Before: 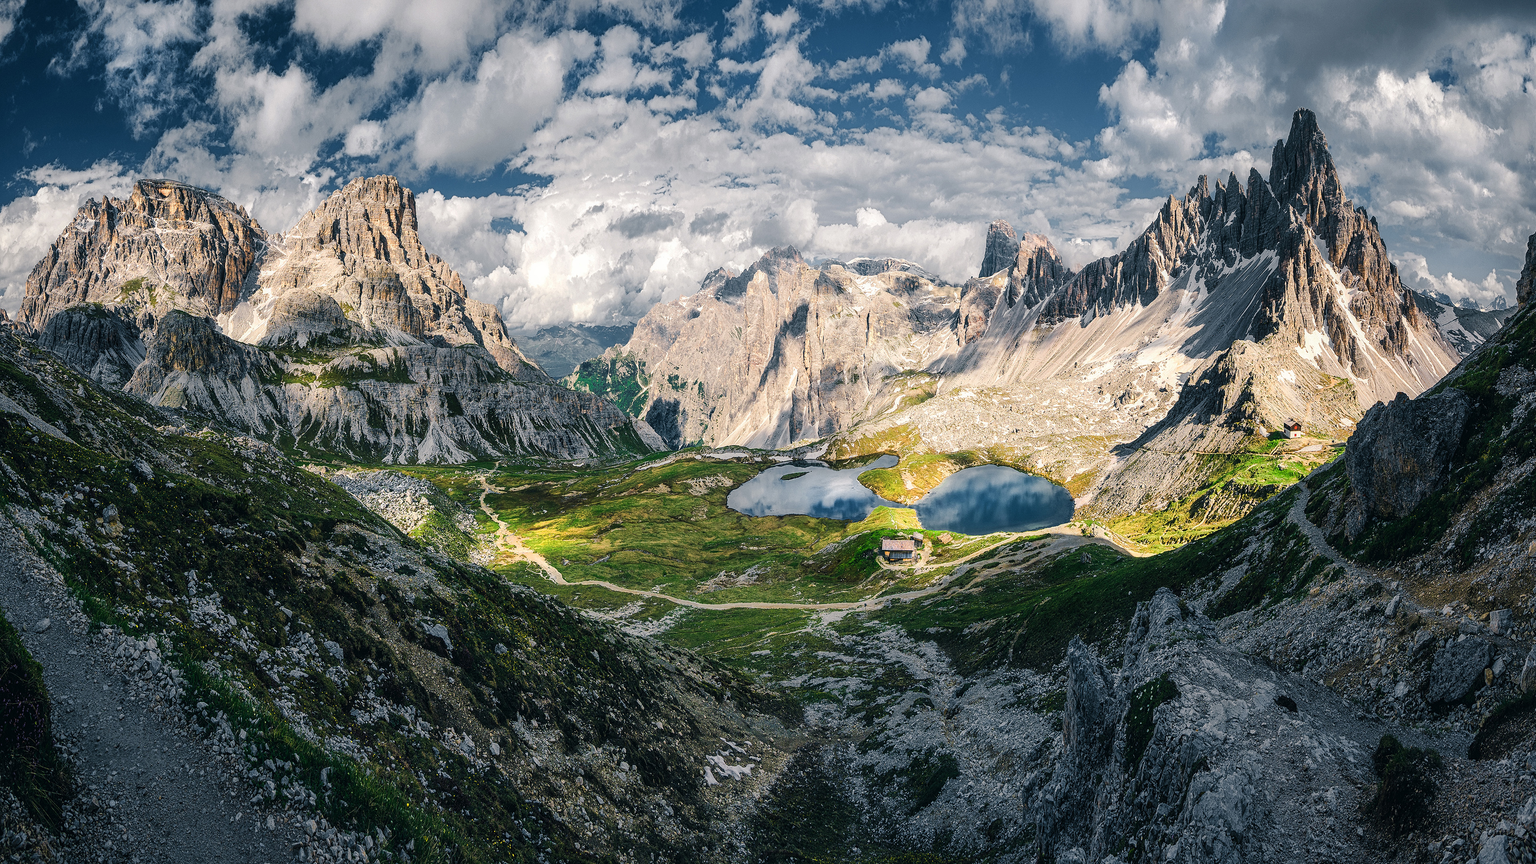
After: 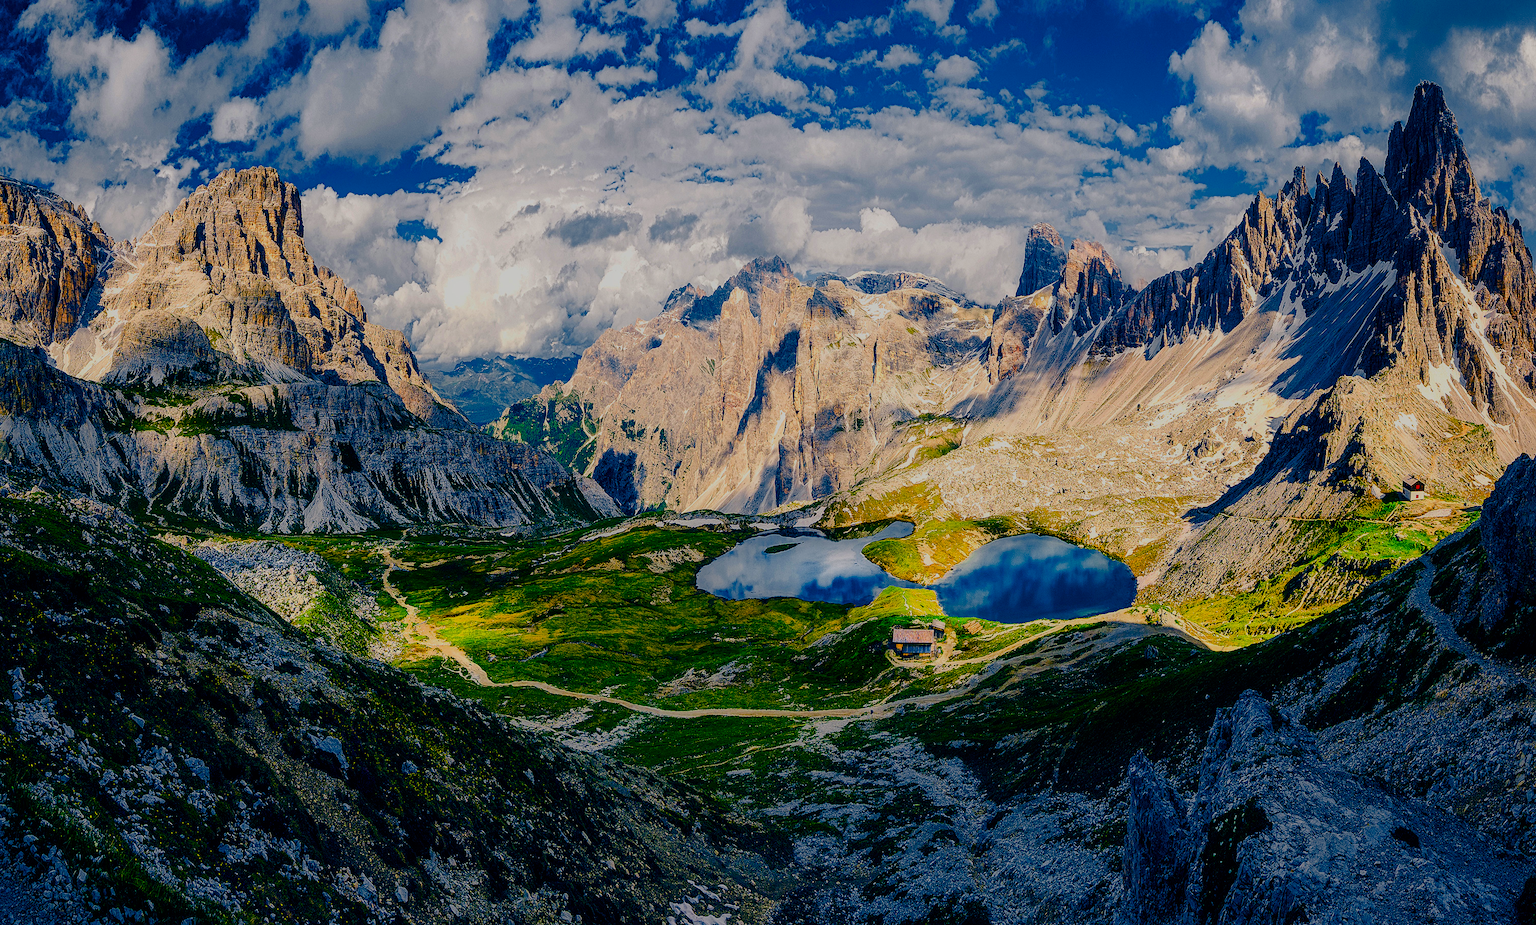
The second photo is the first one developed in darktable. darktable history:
crop: left 11.616%, top 5.134%, right 9.556%, bottom 10.404%
color balance rgb: shadows lift › luminance -40.927%, shadows lift › chroma 13.874%, shadows lift › hue 259.11°, linear chroma grading › global chroma 15.024%, perceptual saturation grading › global saturation 27.542%, perceptual saturation grading › highlights -25.573%, perceptual saturation grading › shadows 25.145%, global vibrance 25.264%
contrast brightness saturation: brightness -0.25, saturation 0.202
filmic rgb: black relative exposure -7.65 EV, white relative exposure 4.56 EV, hardness 3.61, contrast 1.061, color science v6 (2022)
